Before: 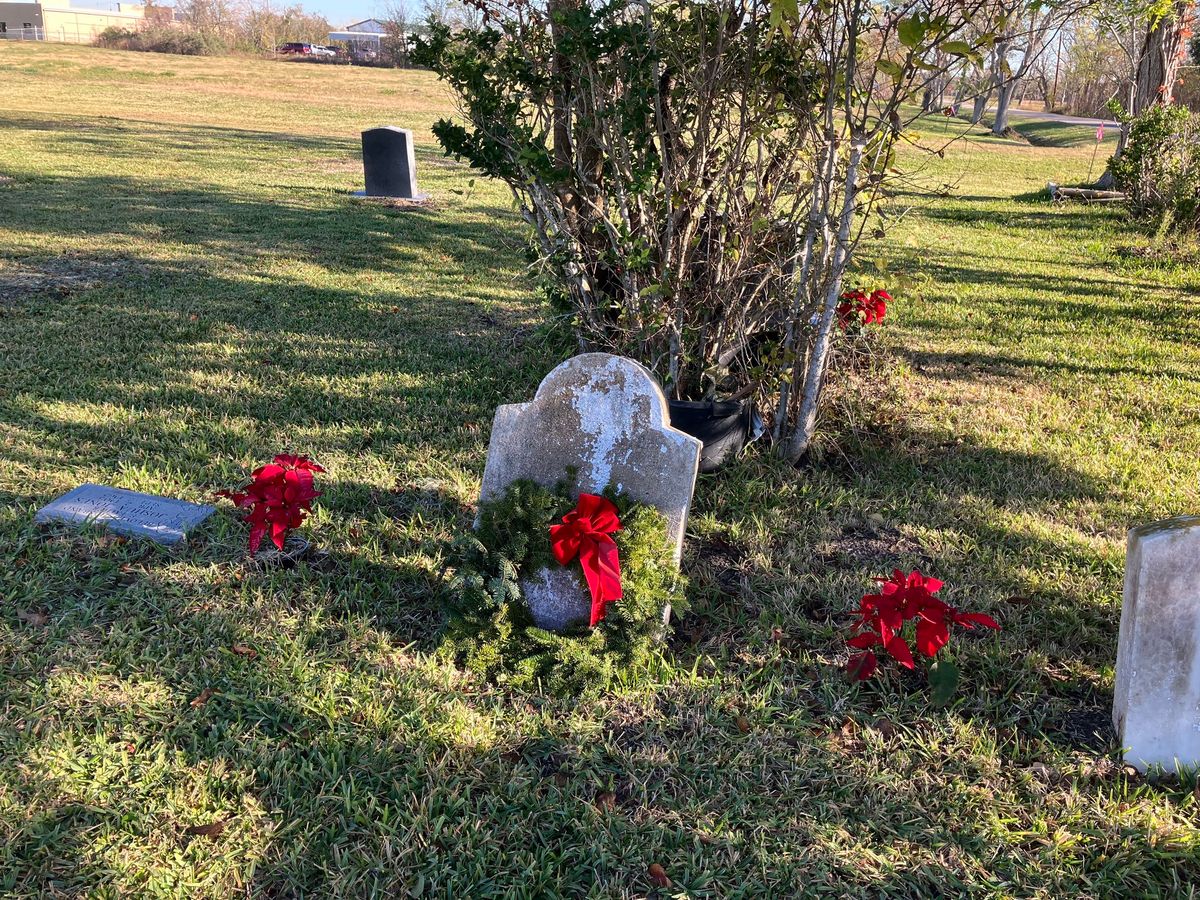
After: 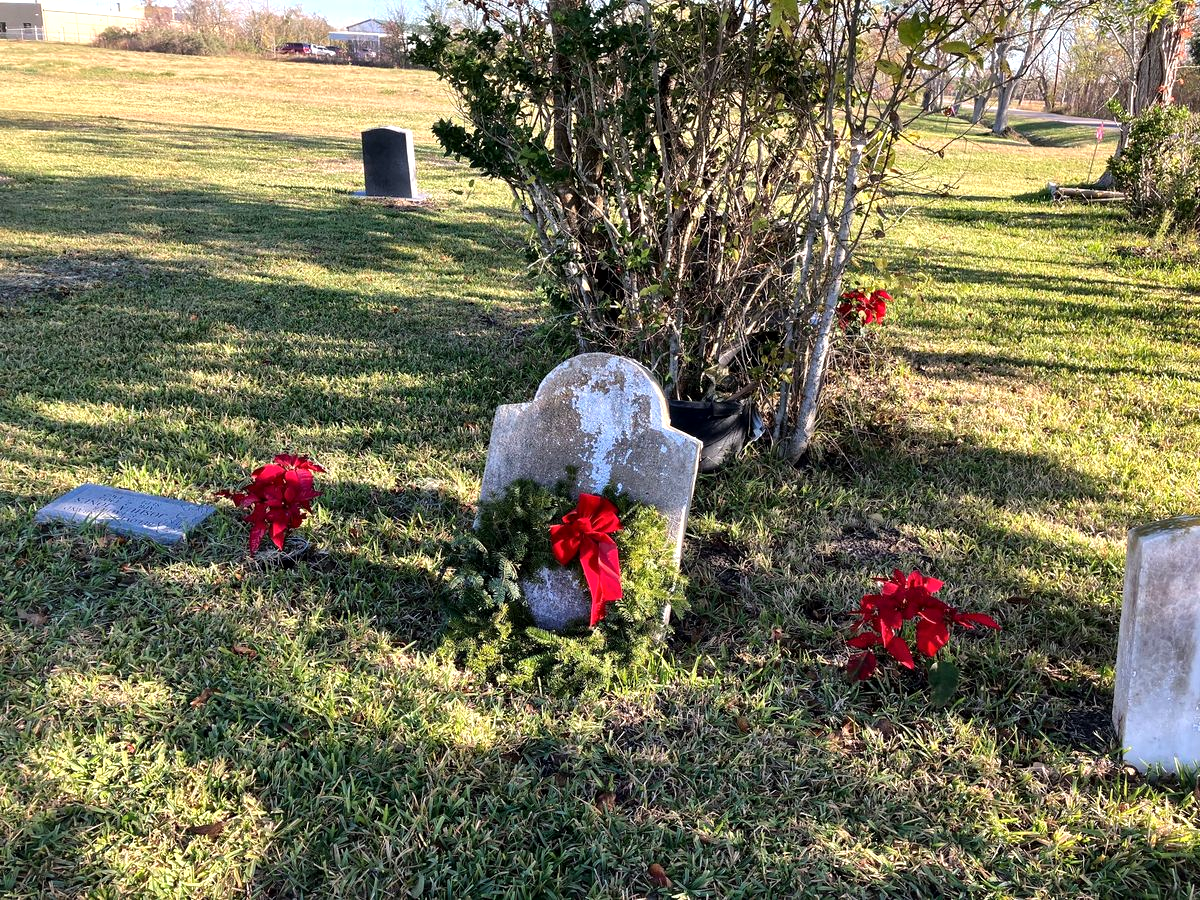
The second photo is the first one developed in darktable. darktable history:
tone equalizer: -8 EV -0.405 EV, -7 EV -0.391 EV, -6 EV -0.347 EV, -5 EV -0.247 EV, -3 EV 0.254 EV, -2 EV 0.335 EV, -1 EV 0.371 EV, +0 EV 0.409 EV
local contrast: mode bilateral grid, contrast 20, coarseness 50, detail 119%, midtone range 0.2
